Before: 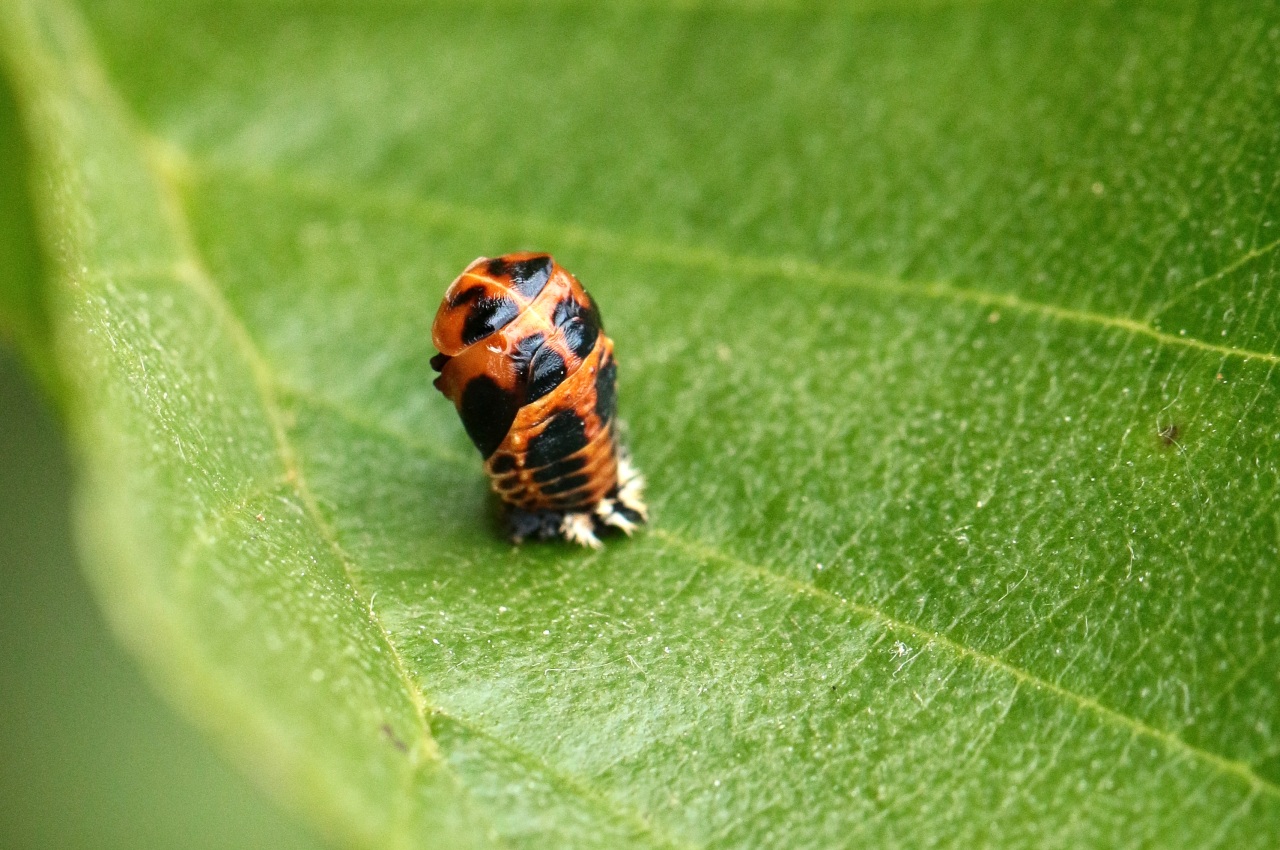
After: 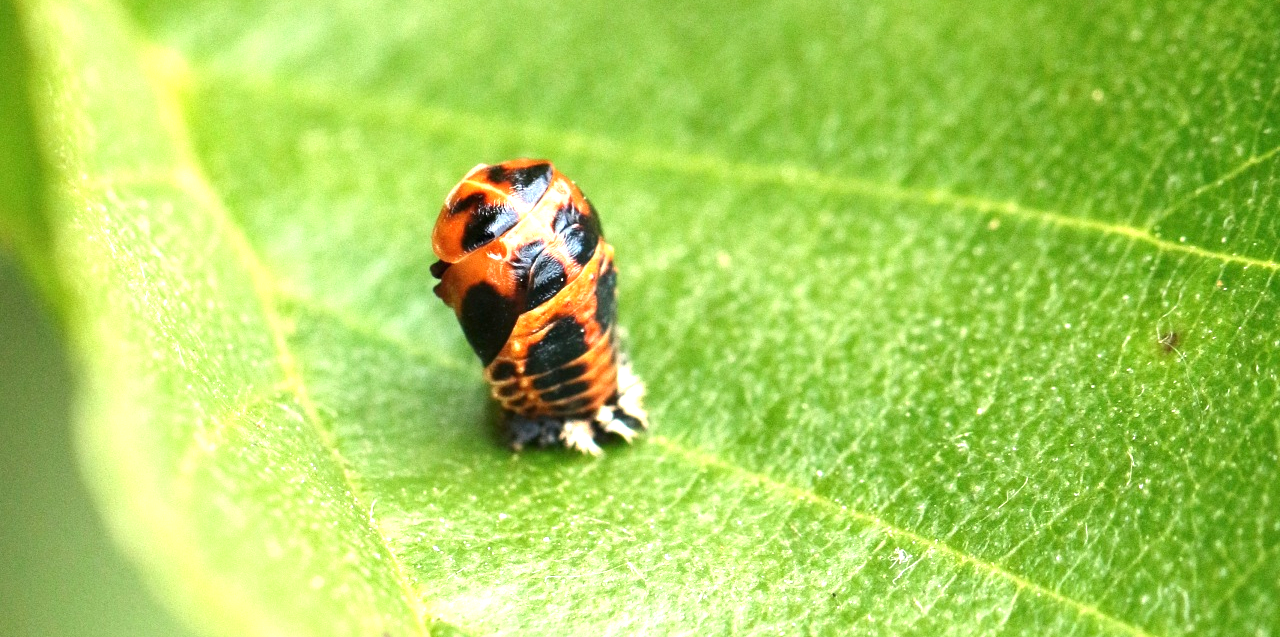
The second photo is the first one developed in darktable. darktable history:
exposure: black level correction 0, exposure 1 EV, compensate exposure bias true, compensate highlight preservation false
crop: top 11.038%, bottom 13.962%
